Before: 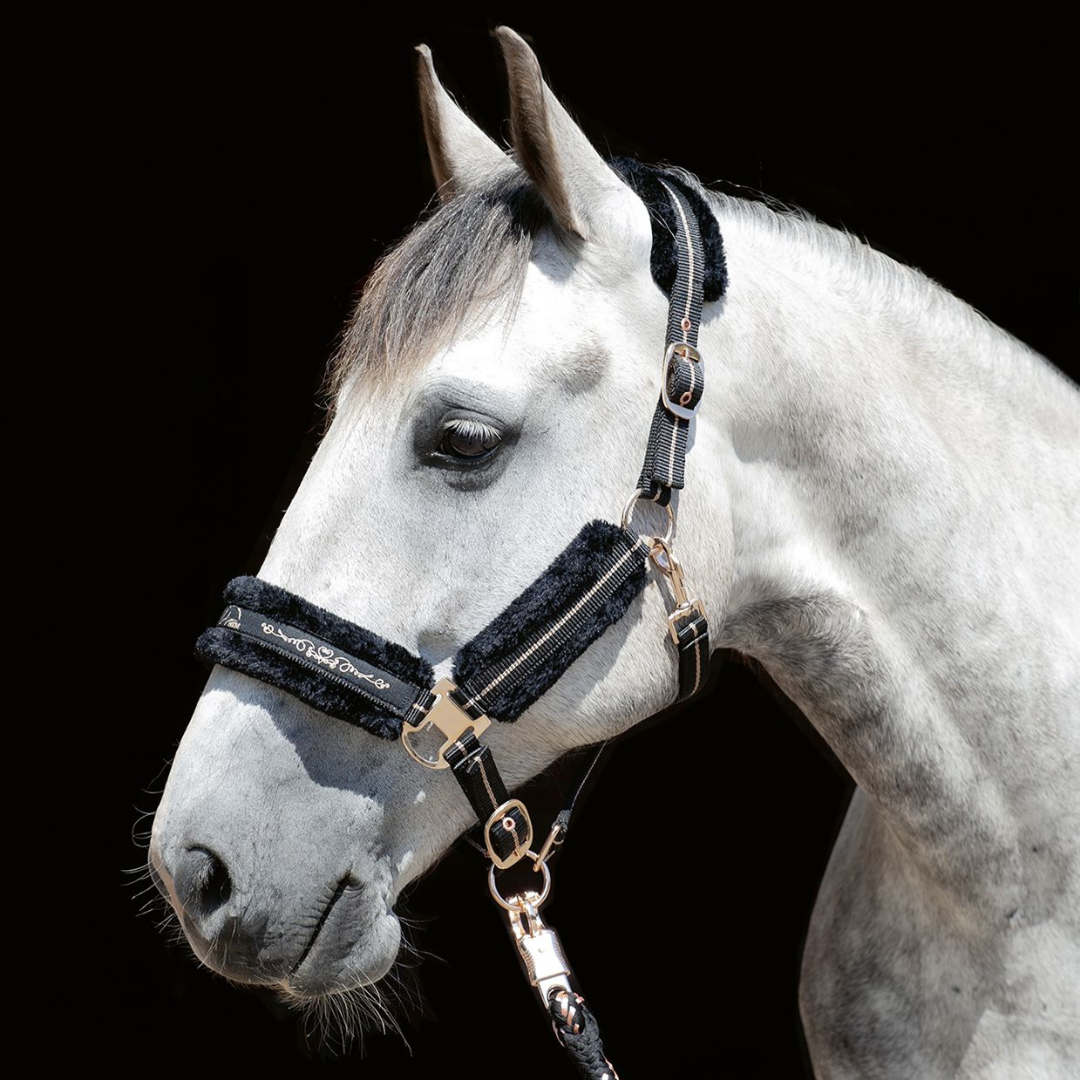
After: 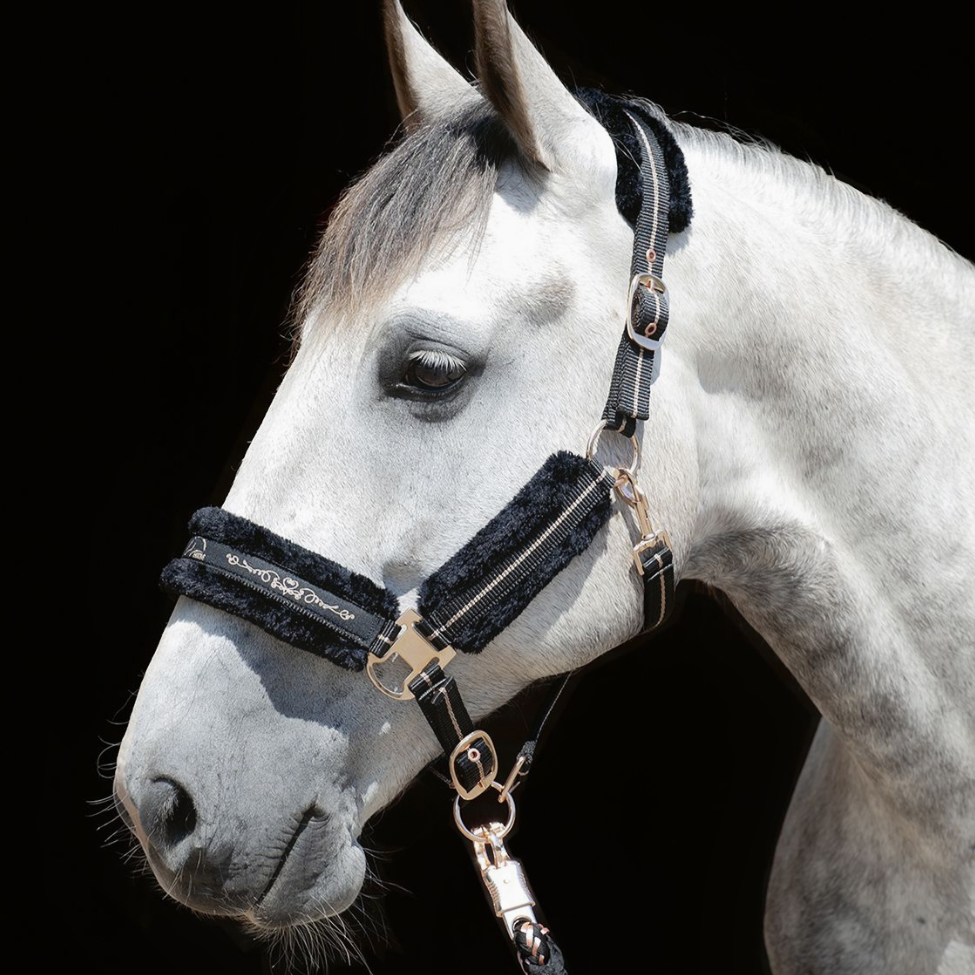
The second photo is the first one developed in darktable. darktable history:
contrast equalizer: octaves 7, y [[0.6 ×6], [0.55 ×6], [0 ×6], [0 ×6], [0 ×6]], mix -0.3
crop: left 3.305%, top 6.436%, right 6.389%, bottom 3.258%
